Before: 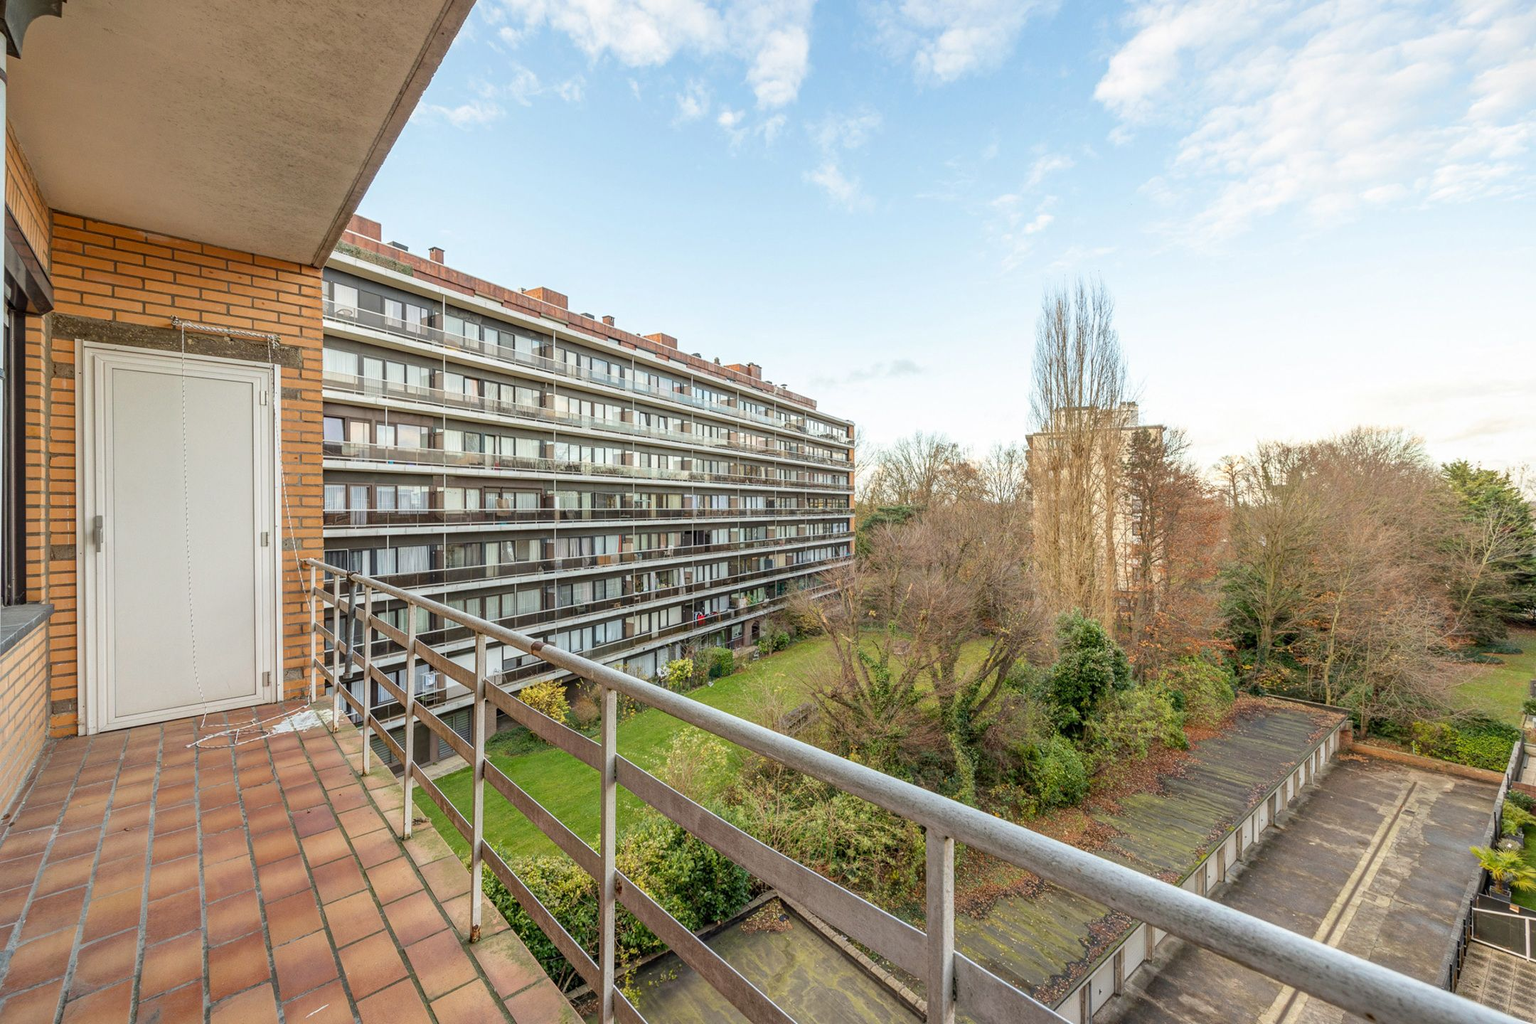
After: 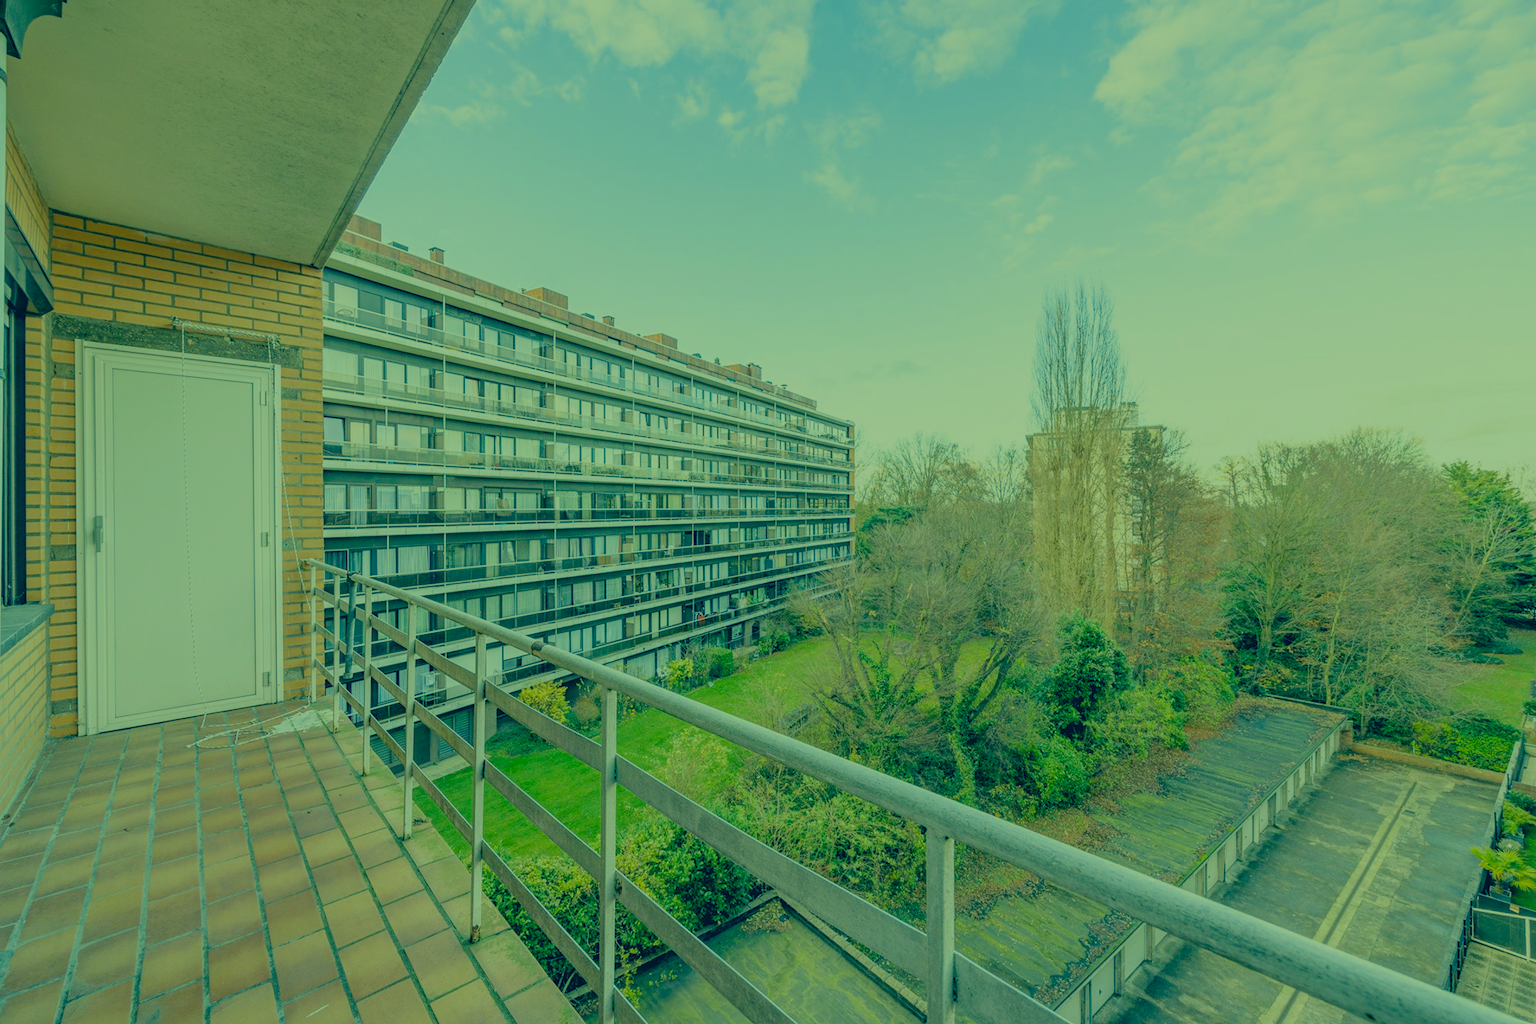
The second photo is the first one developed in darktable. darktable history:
color zones: mix 100.69%
filmic rgb: black relative exposure -7 EV, white relative exposure 5.95 EV, target black luminance 0%, hardness 2.72, latitude 60.47%, contrast 0.689, highlights saturation mix 10.21%, shadows ↔ highlights balance -0.124%
color correction: highlights a* -15.21, highlights b* 39.97, shadows a* -39.32, shadows b* -26.42
